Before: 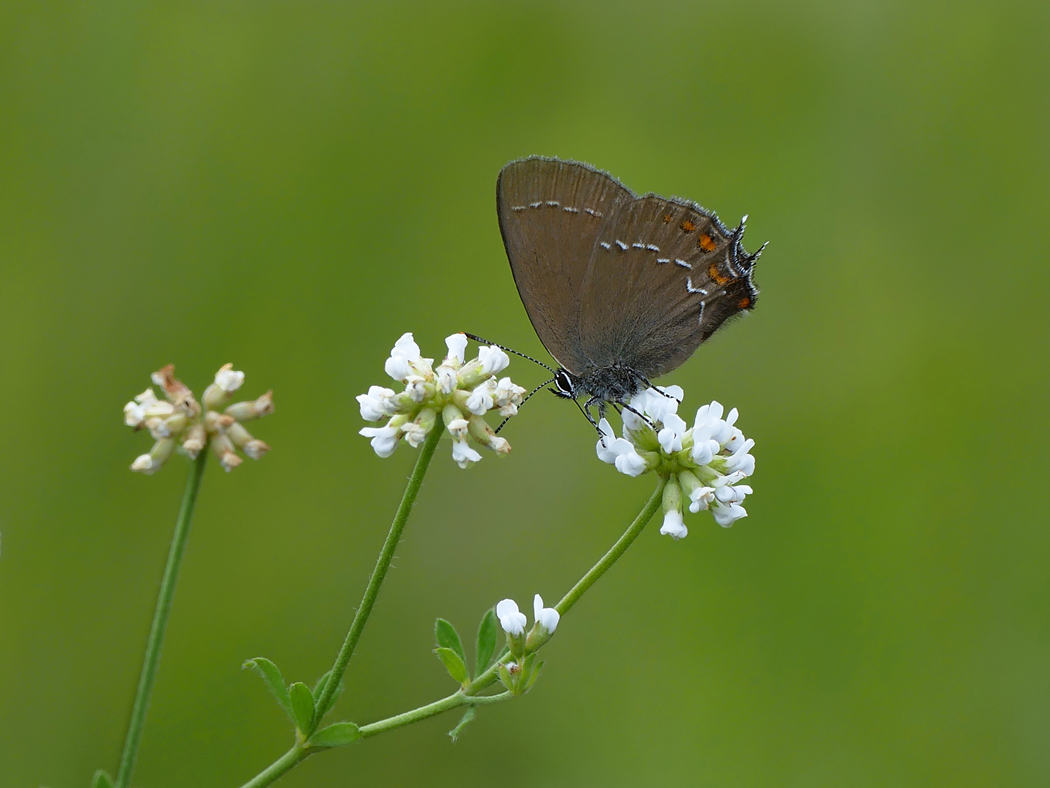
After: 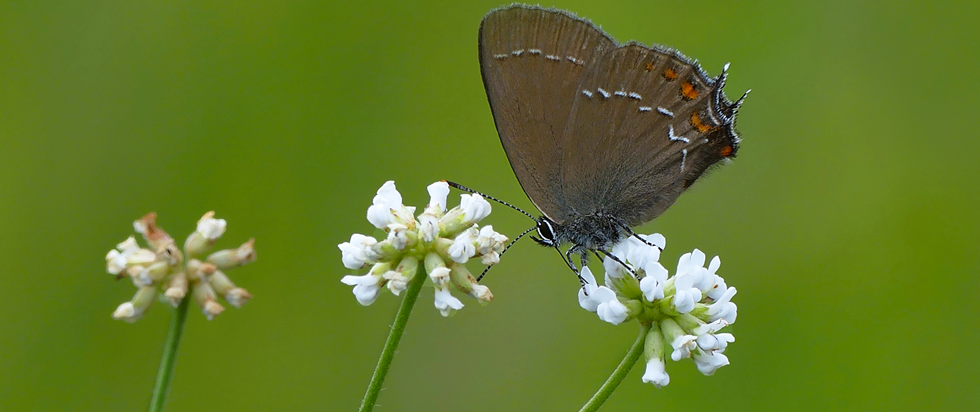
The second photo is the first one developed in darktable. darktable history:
crop: left 1.786%, top 19.385%, right 4.834%, bottom 28.235%
contrast brightness saturation: saturation 0.098
